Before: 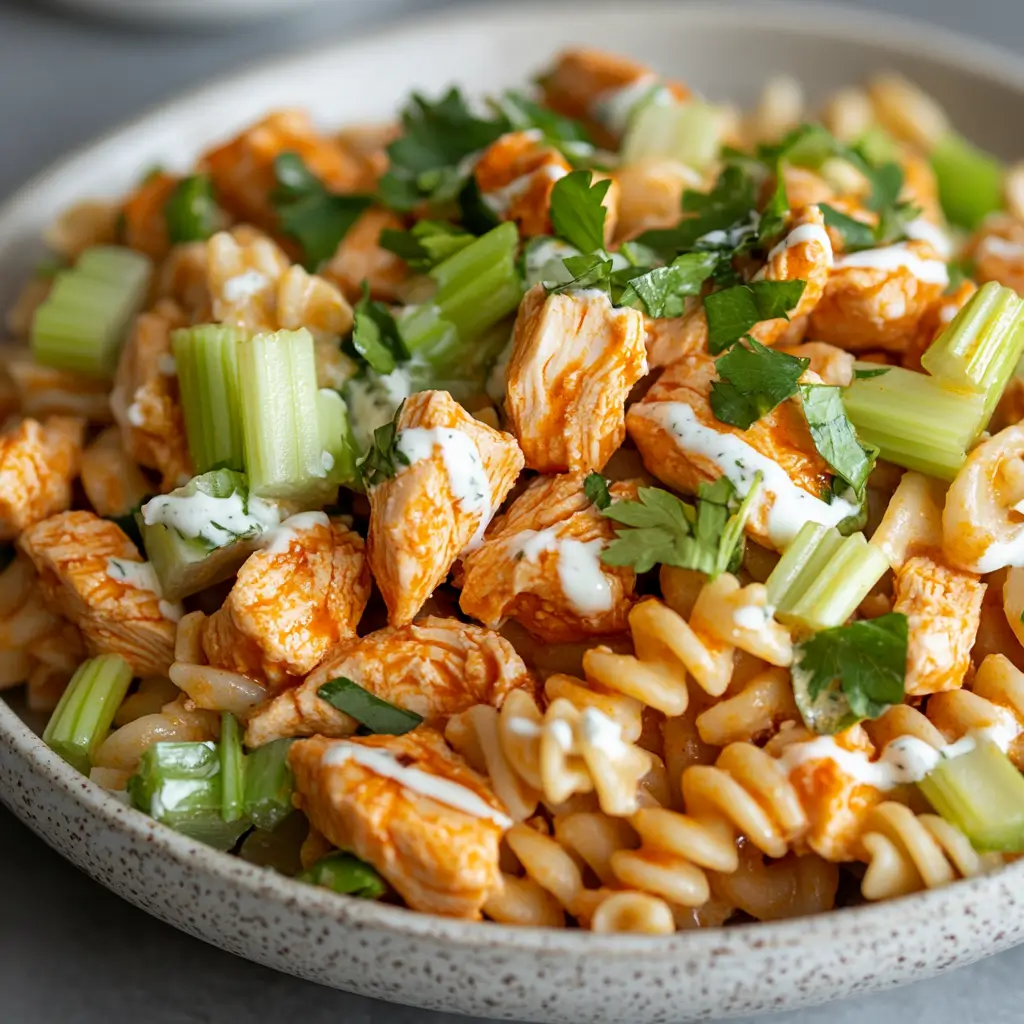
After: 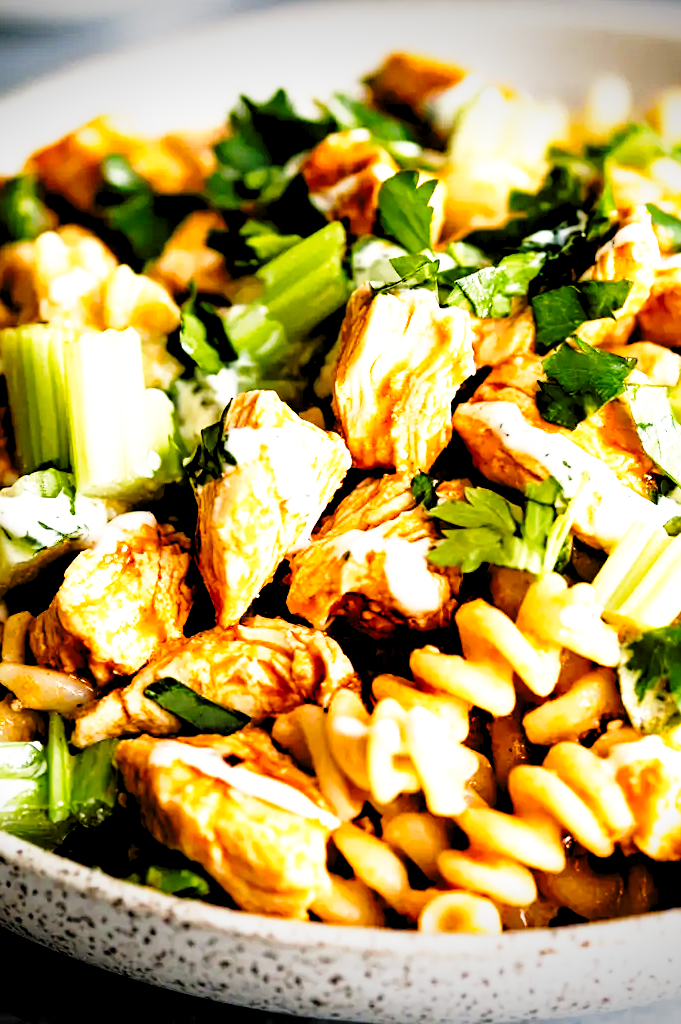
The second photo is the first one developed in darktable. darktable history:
crop: left 16.899%, right 16.556%
color balance rgb: shadows lift › chroma 1%, shadows lift › hue 217.2°, power › hue 310.8°, highlights gain › chroma 2%, highlights gain › hue 44.4°, global offset › luminance 0.25%, global offset › hue 171.6°, perceptual saturation grading › global saturation 14.09%, perceptual saturation grading › highlights -30%, perceptual saturation grading › shadows 50.67%, global vibrance 25%, contrast 20%
rgb levels: levels [[0.034, 0.472, 0.904], [0, 0.5, 1], [0, 0.5, 1]]
base curve: curves: ch0 [(0, 0) (0.026, 0.03) (0.109, 0.232) (0.351, 0.748) (0.669, 0.968) (1, 1)], preserve colors none
vignetting: fall-off start 88.53%, fall-off radius 44.2%, saturation 0.376, width/height ratio 1.161
exposure: exposure 0.161 EV, compensate highlight preservation false
